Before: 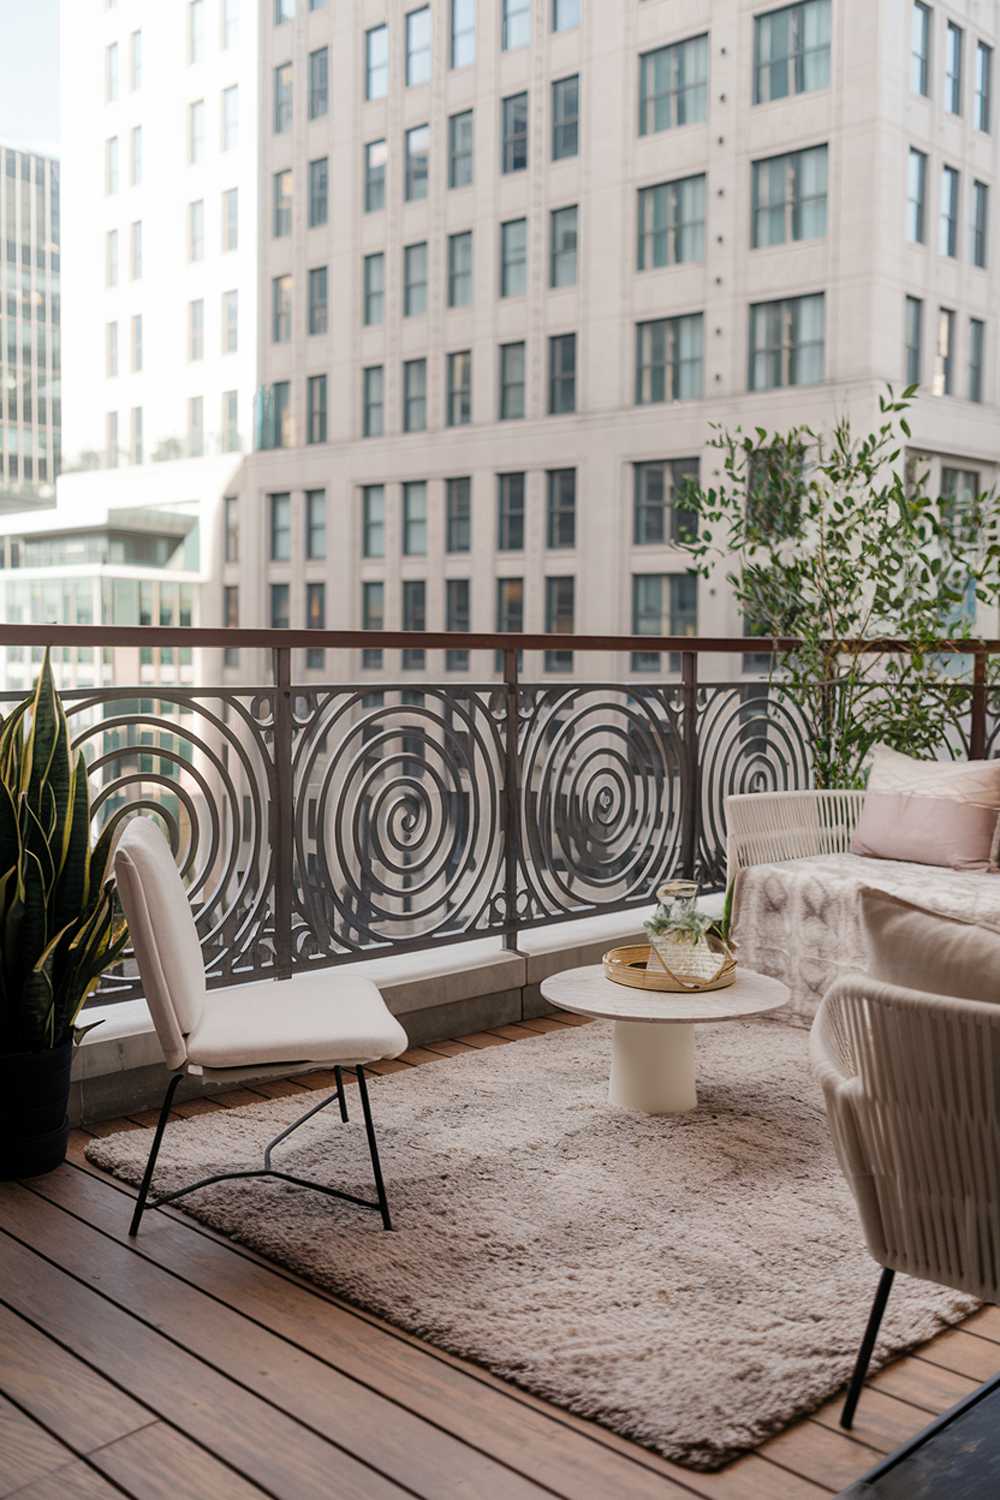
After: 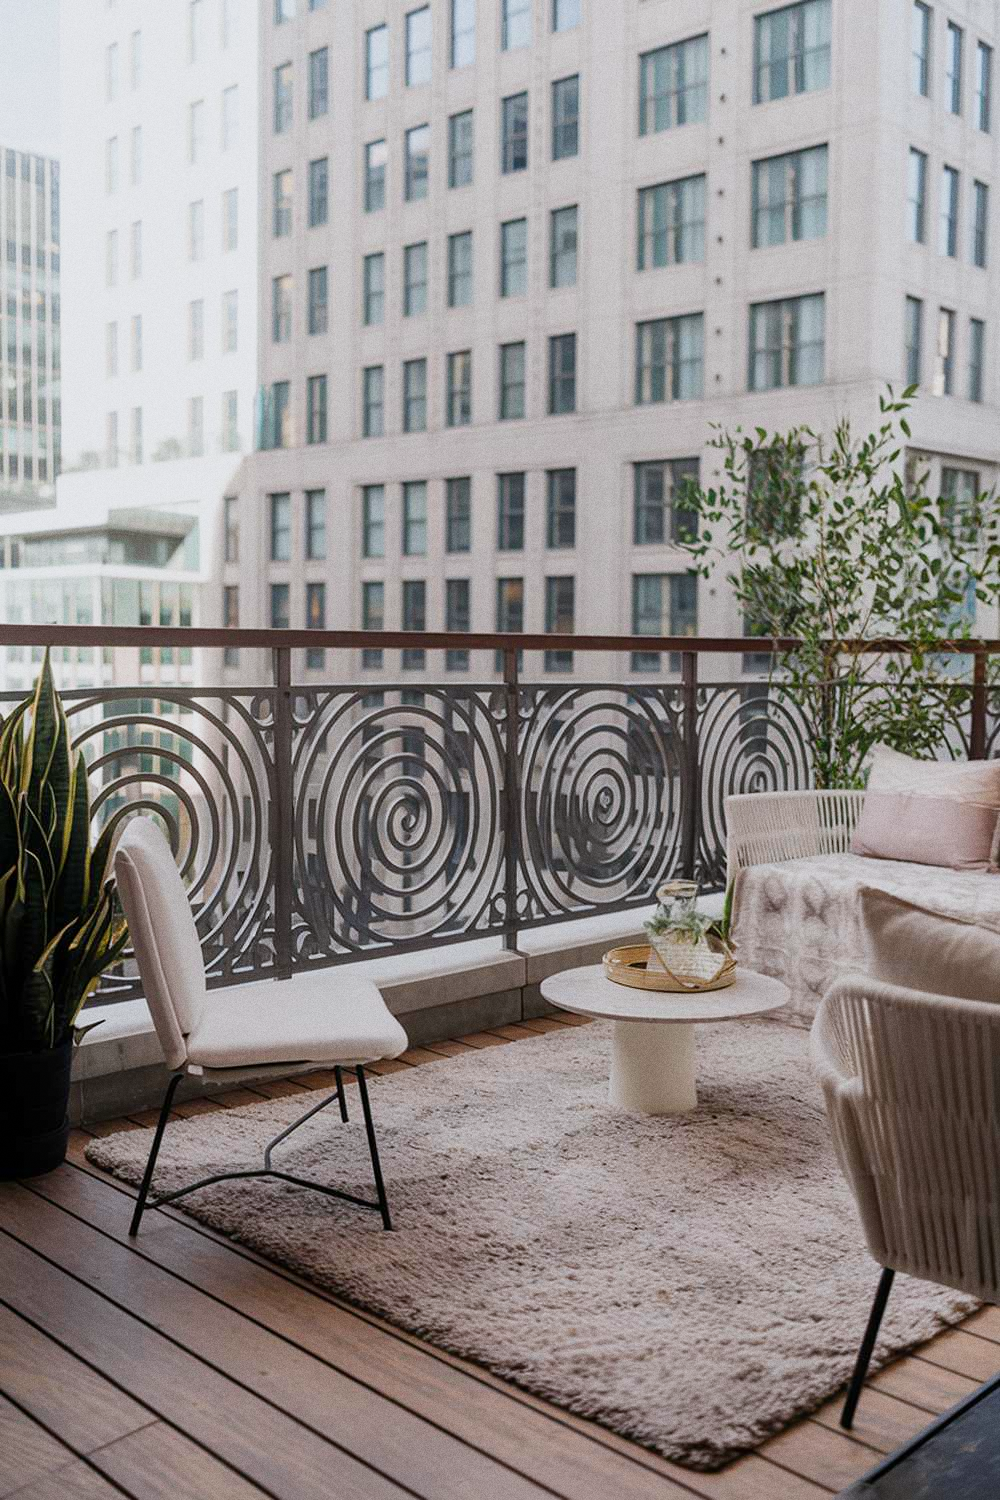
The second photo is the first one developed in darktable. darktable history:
sigmoid: contrast 1.22, skew 0.65
white balance: red 0.983, blue 1.036
grain: coarseness 0.09 ISO
